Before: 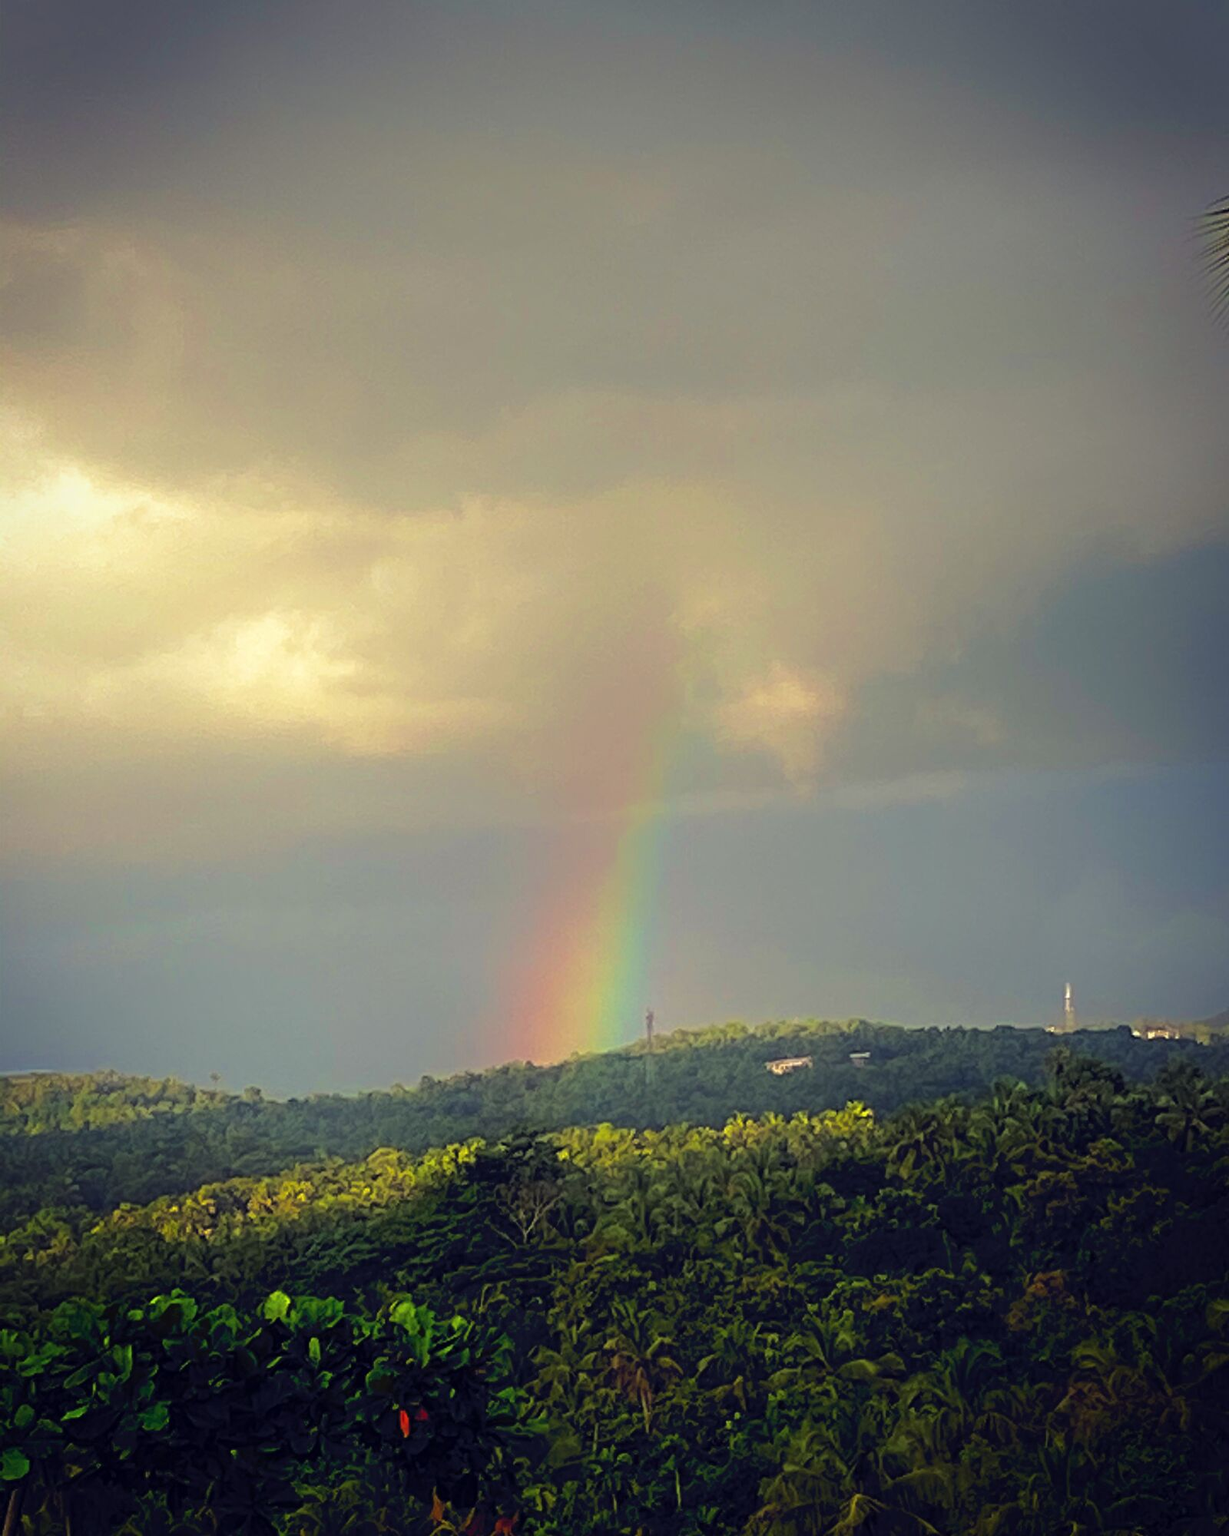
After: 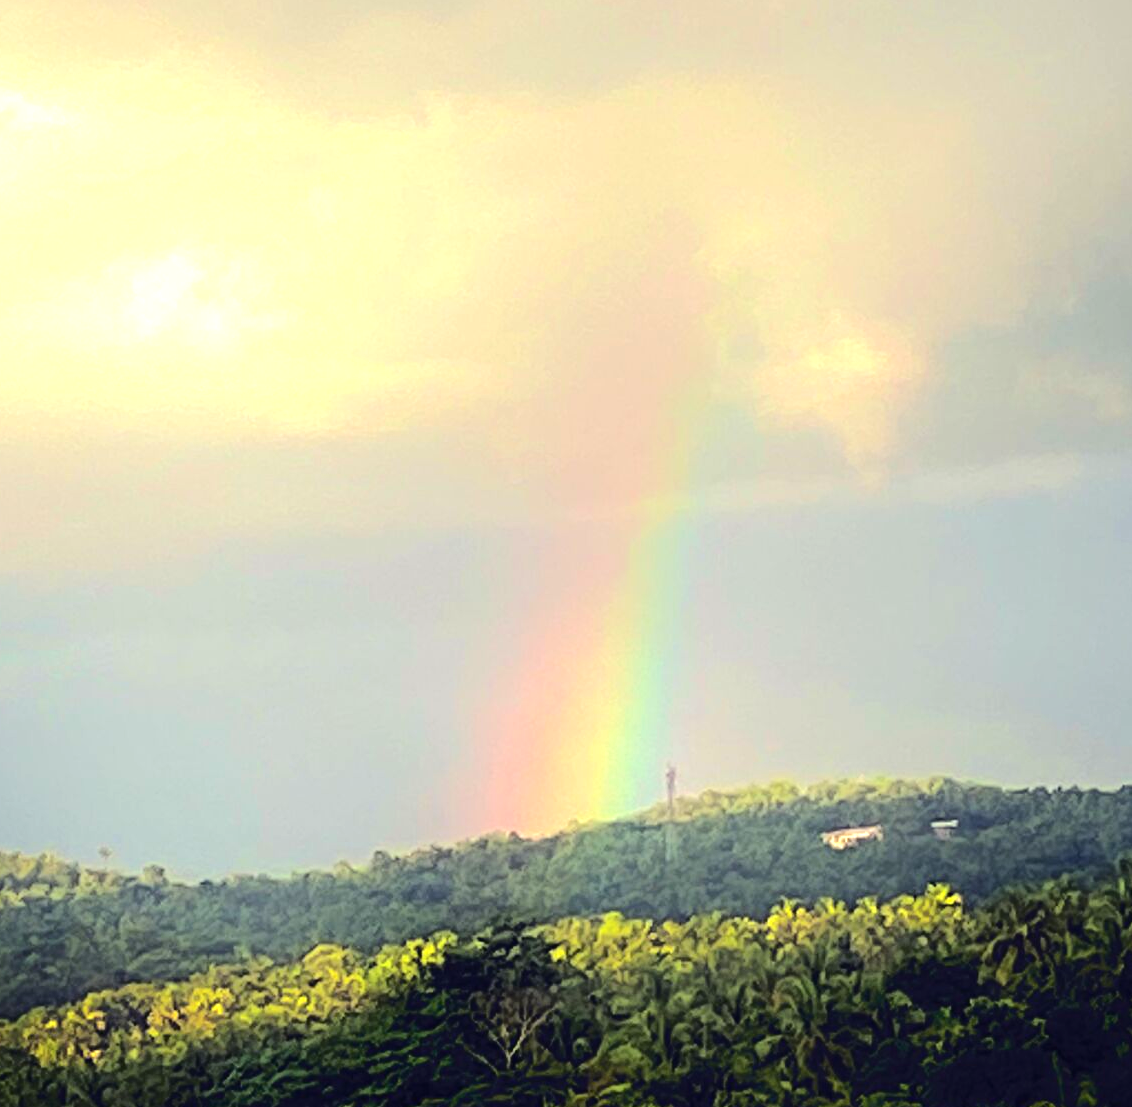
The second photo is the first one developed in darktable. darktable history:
crop: left 10.941%, top 27.512%, right 18.255%, bottom 17.11%
exposure: exposure 0.514 EV, compensate highlight preservation false
tone equalizer: -8 EV -0.398 EV, -7 EV -0.369 EV, -6 EV -0.31 EV, -5 EV -0.253 EV, -3 EV 0.219 EV, -2 EV 0.305 EV, -1 EV 0.4 EV, +0 EV 0.425 EV
tone curve: curves: ch0 [(0, 0) (0.003, 0.018) (0.011, 0.019) (0.025, 0.024) (0.044, 0.037) (0.069, 0.053) (0.1, 0.075) (0.136, 0.105) (0.177, 0.136) (0.224, 0.179) (0.277, 0.244) (0.335, 0.319) (0.399, 0.4) (0.468, 0.495) (0.543, 0.58) (0.623, 0.671) (0.709, 0.757) (0.801, 0.838) (0.898, 0.913) (1, 1)], color space Lab, independent channels, preserve colors none
